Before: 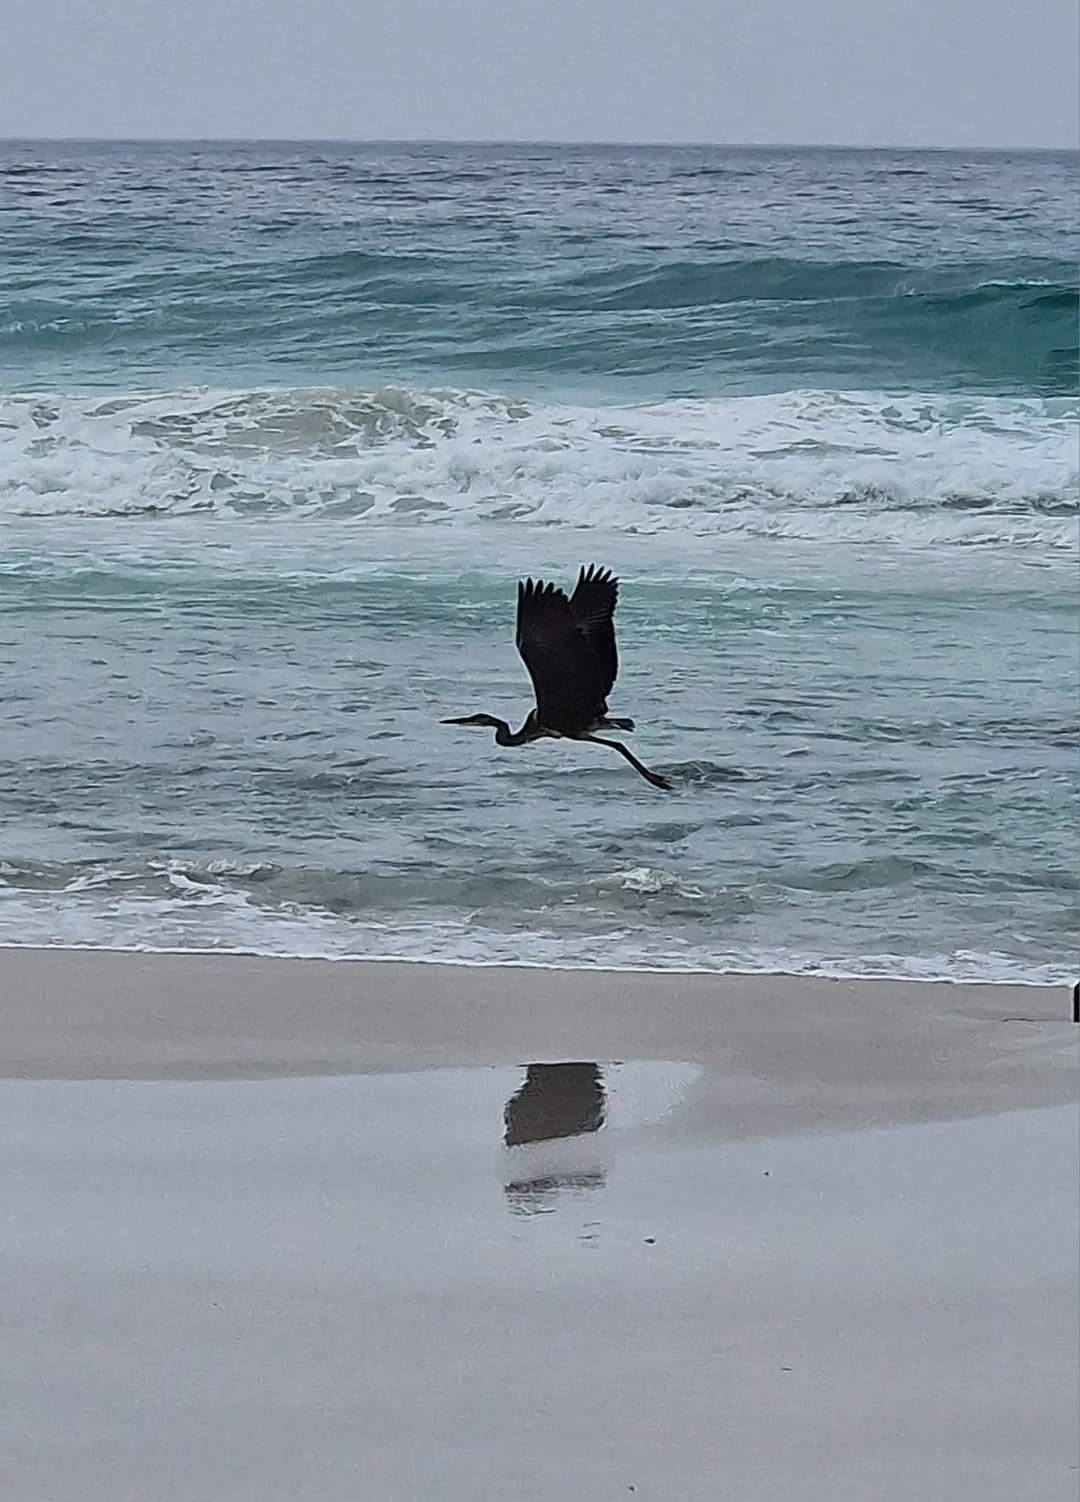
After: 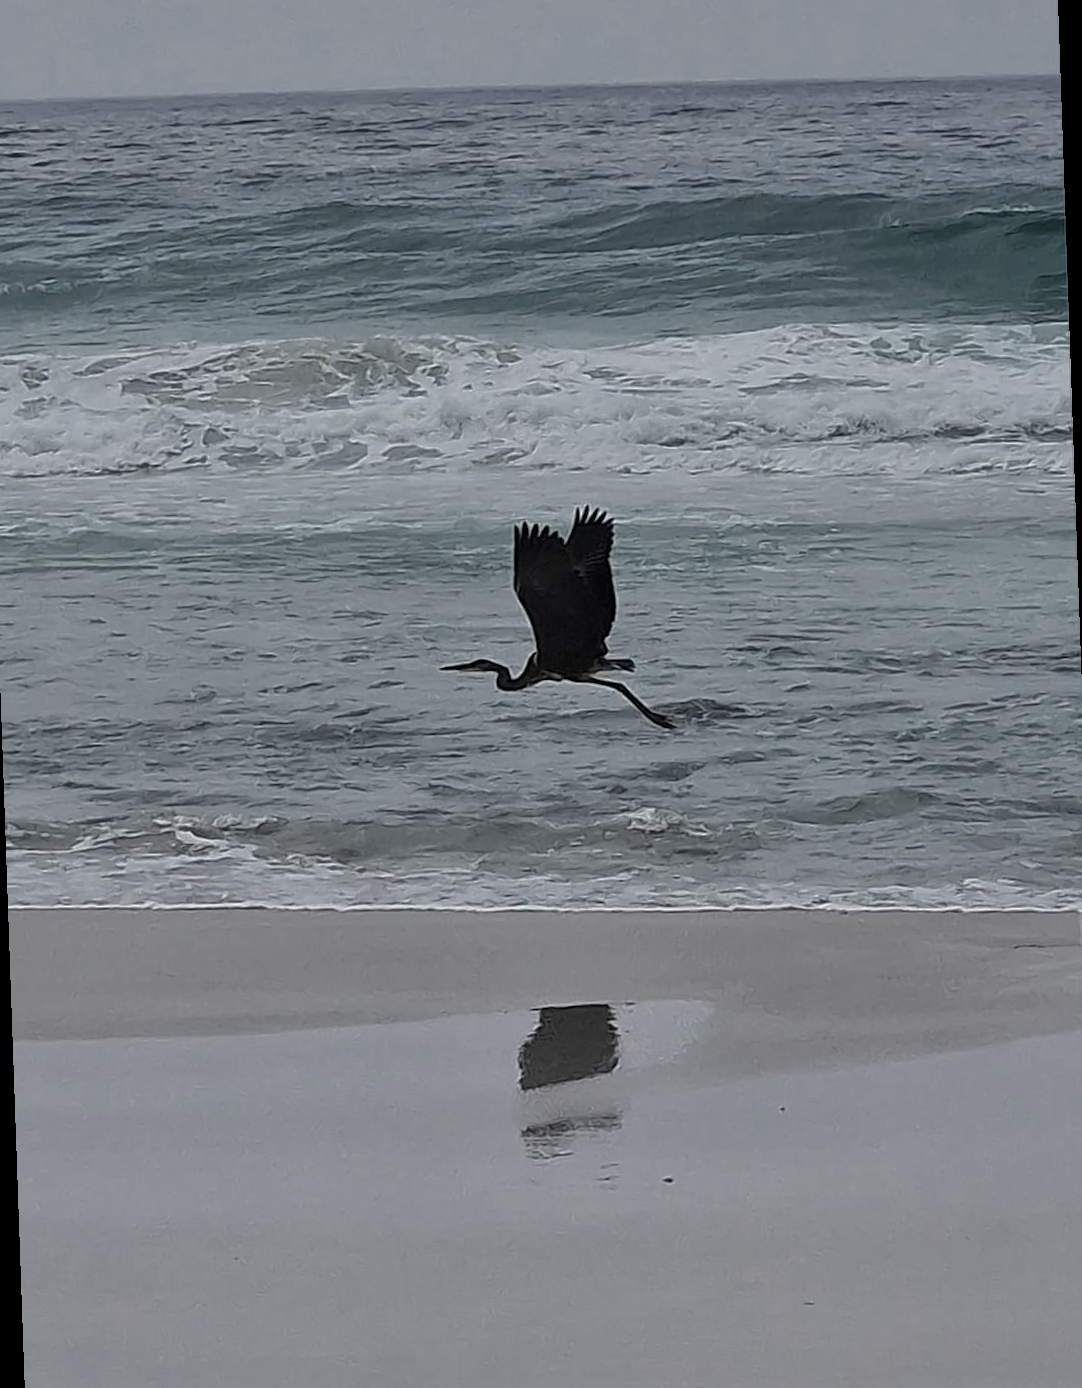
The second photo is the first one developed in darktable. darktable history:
tone curve: curves: ch0 [(0, 0) (0.568, 0.517) (0.8, 0.717) (1, 1)]
rotate and perspective: rotation -2°, crop left 0.022, crop right 0.978, crop top 0.049, crop bottom 0.951
color zones: curves: ch0 [(0, 0.487) (0.241, 0.395) (0.434, 0.373) (0.658, 0.412) (0.838, 0.487)]; ch1 [(0, 0) (0.053, 0.053) (0.211, 0.202) (0.579, 0.259) (0.781, 0.241)]
